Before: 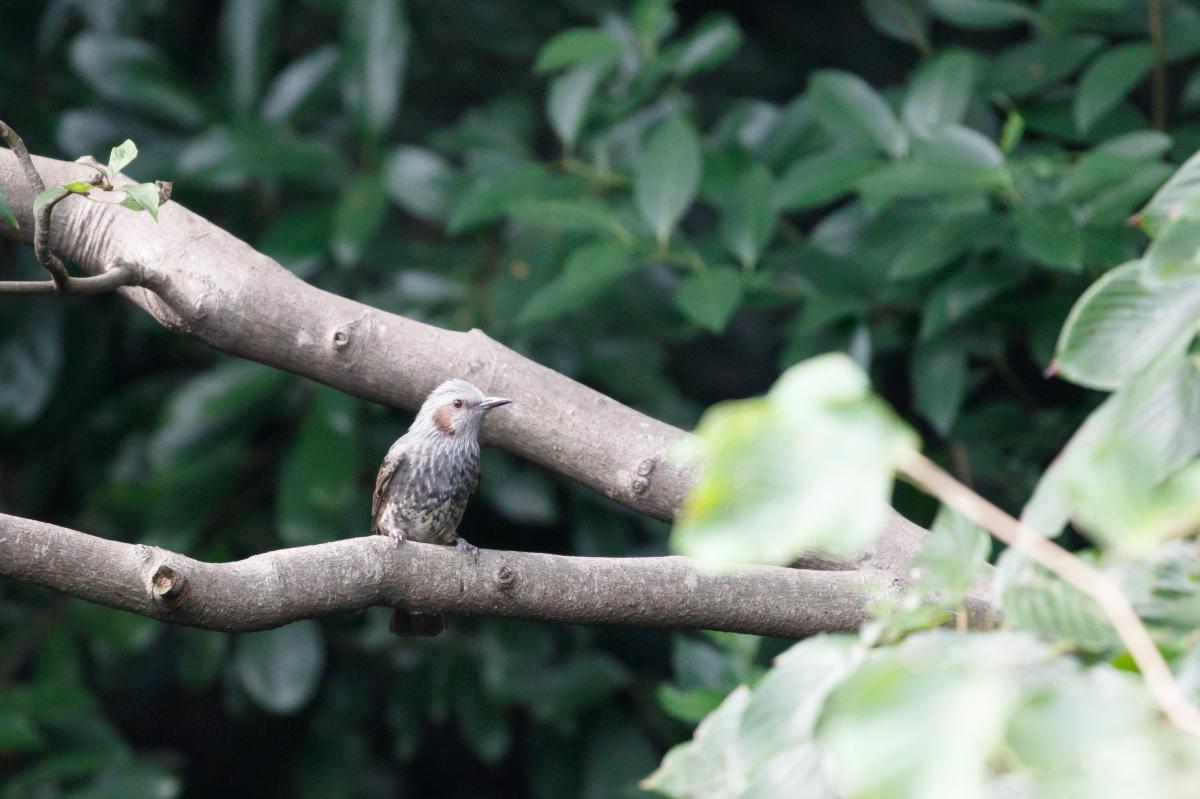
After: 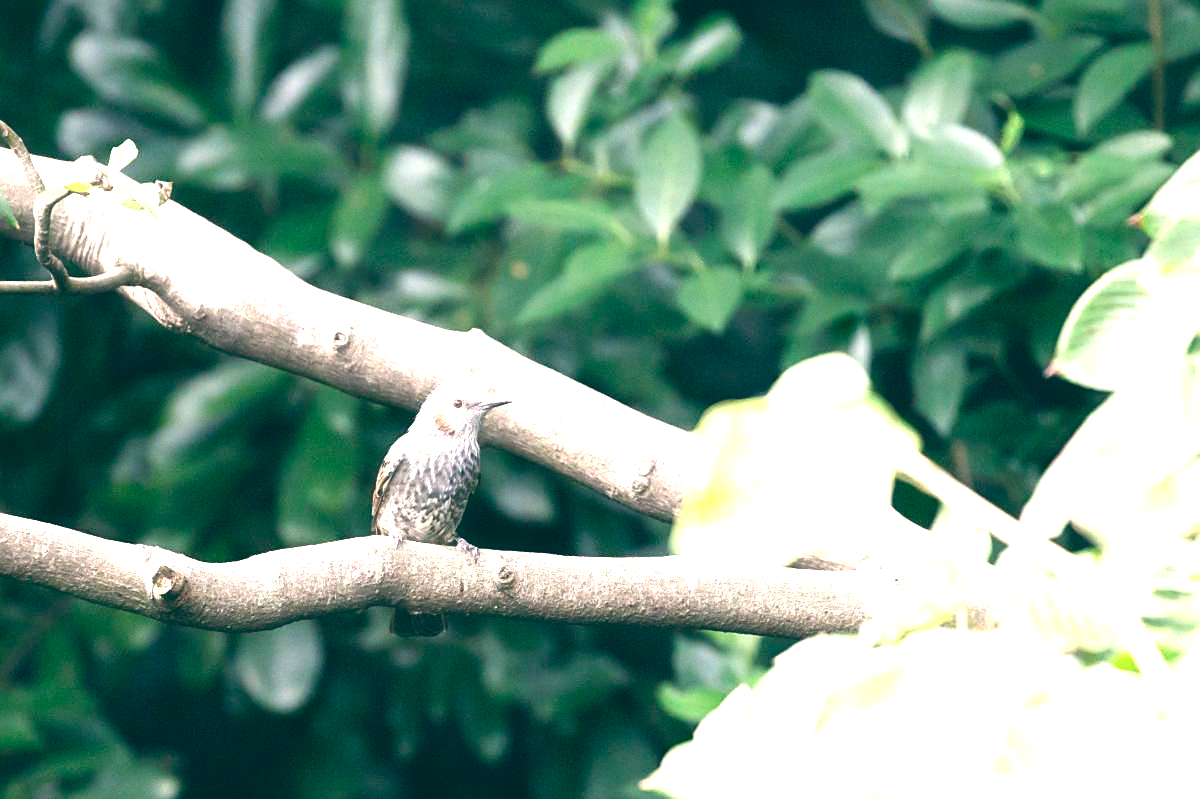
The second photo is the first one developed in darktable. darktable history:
sharpen: on, module defaults
exposure: black level correction 0, exposure 1.4 EV, compensate highlight preservation false
color balance: lift [1.005, 0.99, 1.007, 1.01], gamma [1, 0.979, 1.011, 1.021], gain [0.923, 1.098, 1.025, 0.902], input saturation 90.45%, contrast 7.73%, output saturation 105.91%
haze removal: strength -0.1, adaptive false
